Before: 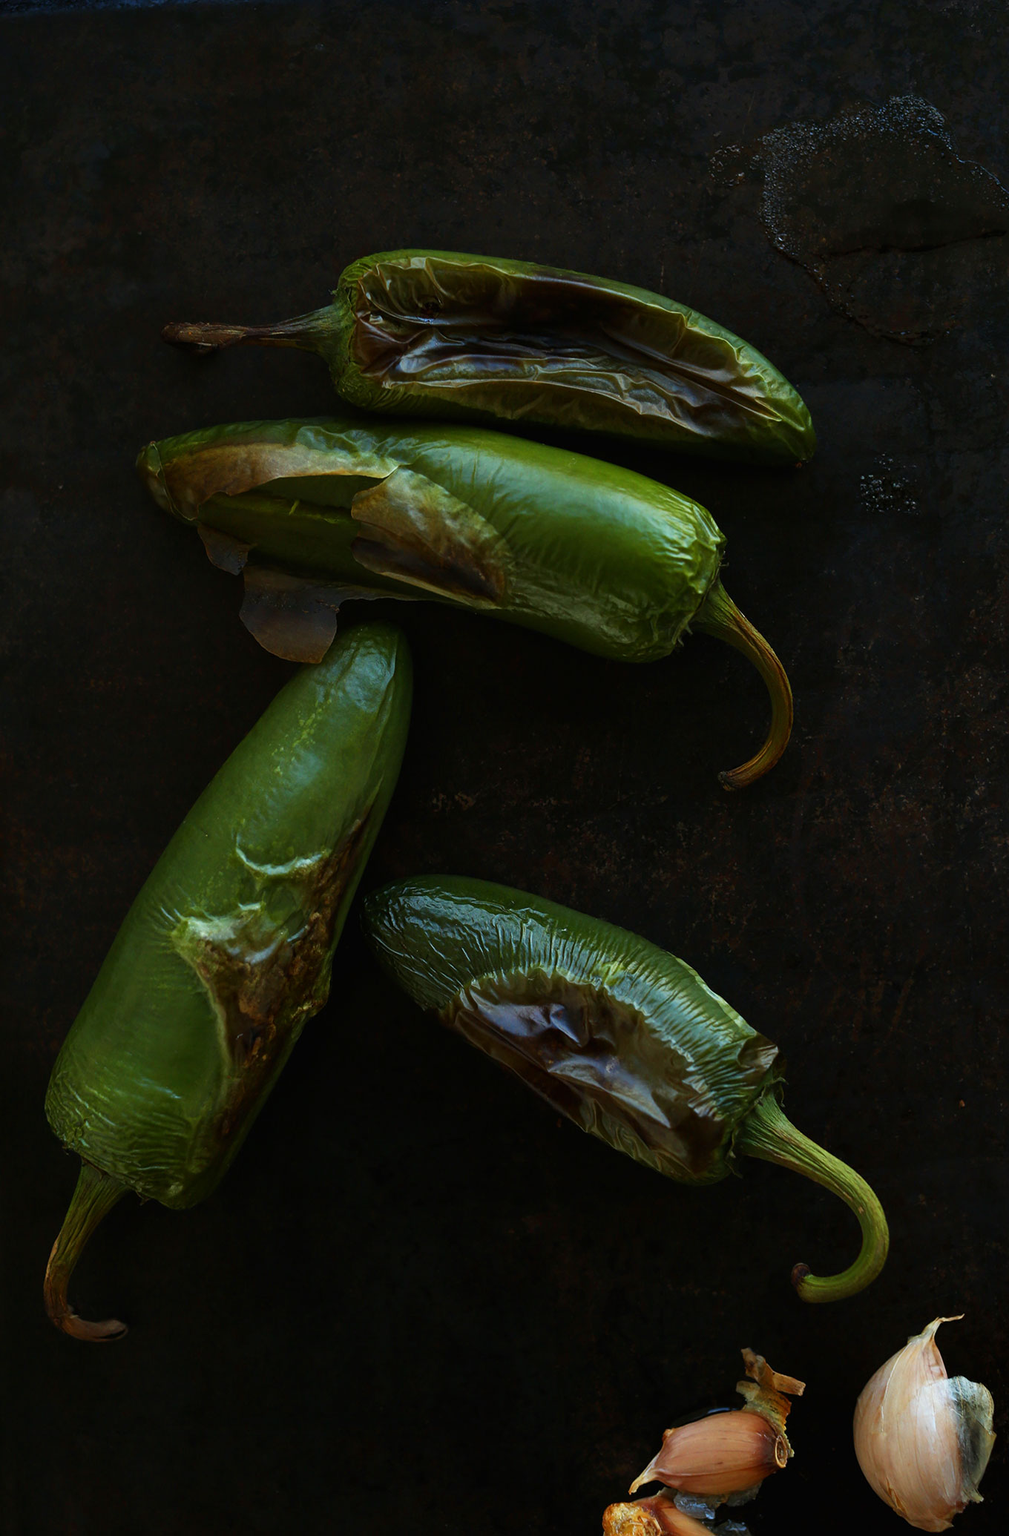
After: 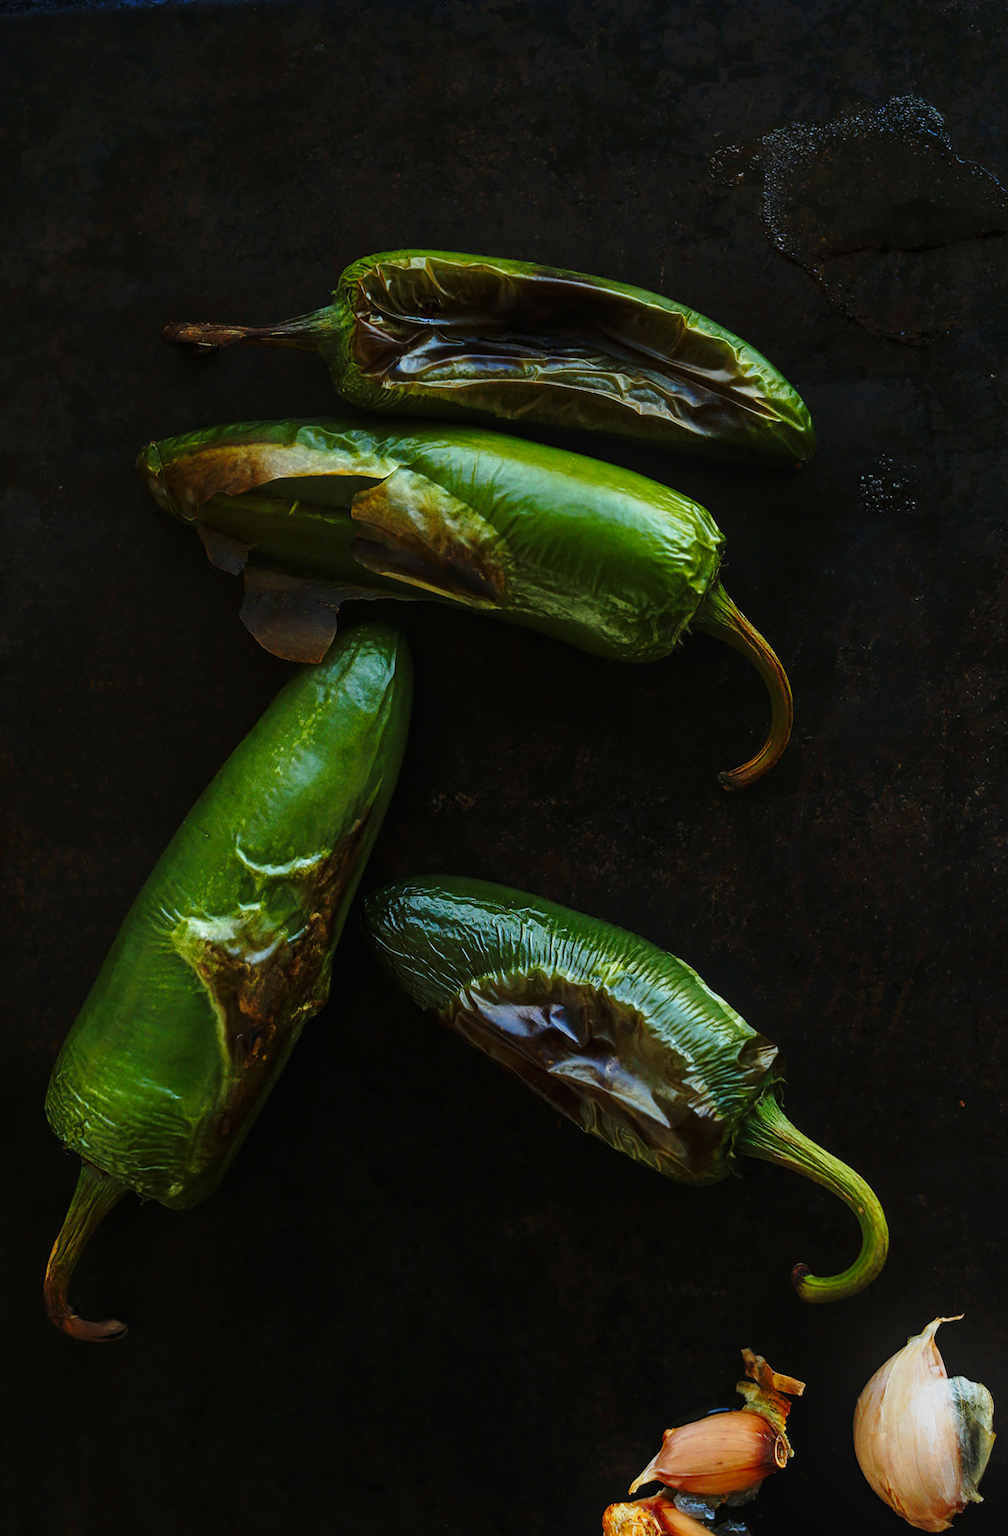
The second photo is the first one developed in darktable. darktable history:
base curve: curves: ch0 [(0, 0) (0.028, 0.03) (0.121, 0.232) (0.46, 0.748) (0.859, 0.968) (1, 1)], preserve colors none
bloom: size 16%, threshold 98%, strength 20%
local contrast: detail 110%
